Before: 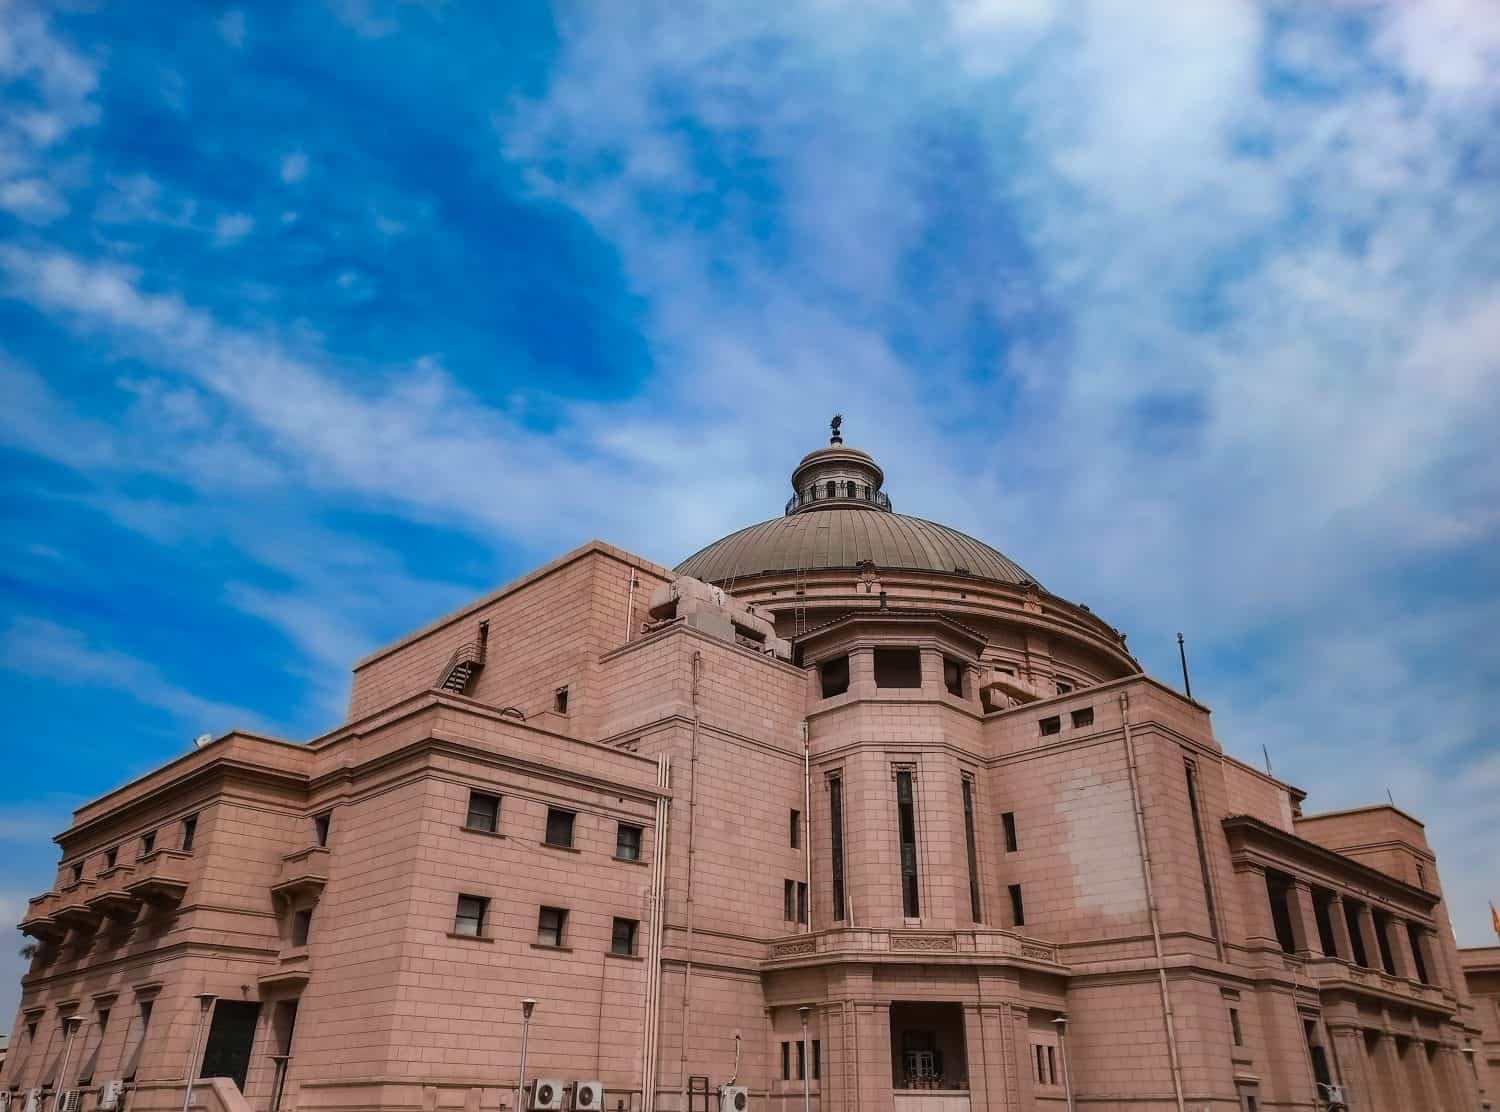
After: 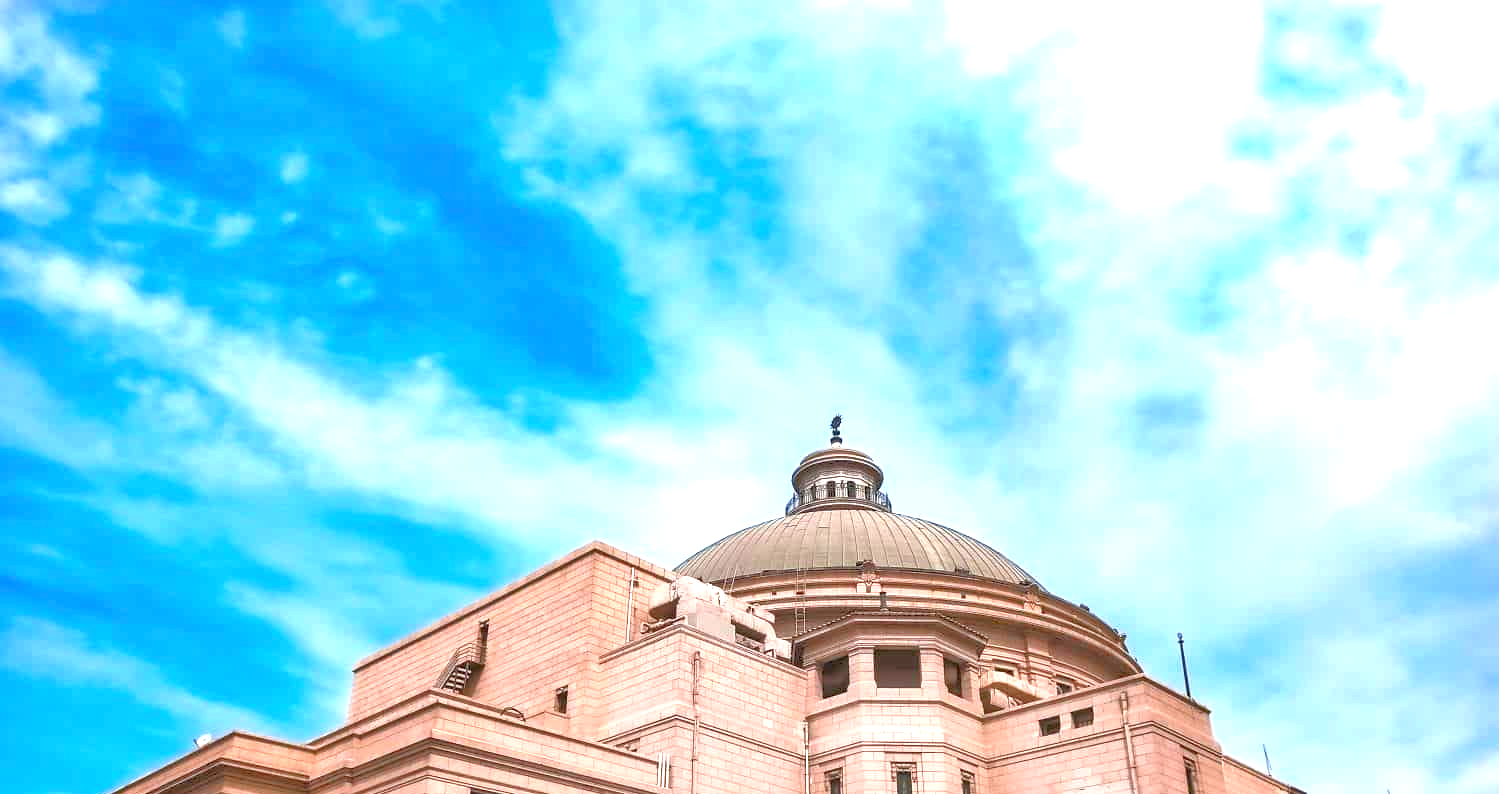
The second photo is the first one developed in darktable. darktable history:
exposure: black level correction 0, exposure 1.6 EV, compensate exposure bias true, compensate highlight preservation false
tone equalizer: -7 EV 0.15 EV, -6 EV 0.6 EV, -5 EV 1.15 EV, -4 EV 1.33 EV, -3 EV 1.15 EV, -2 EV 0.6 EV, -1 EV 0.15 EV, mask exposure compensation -0.5 EV
crop: bottom 28.576%
